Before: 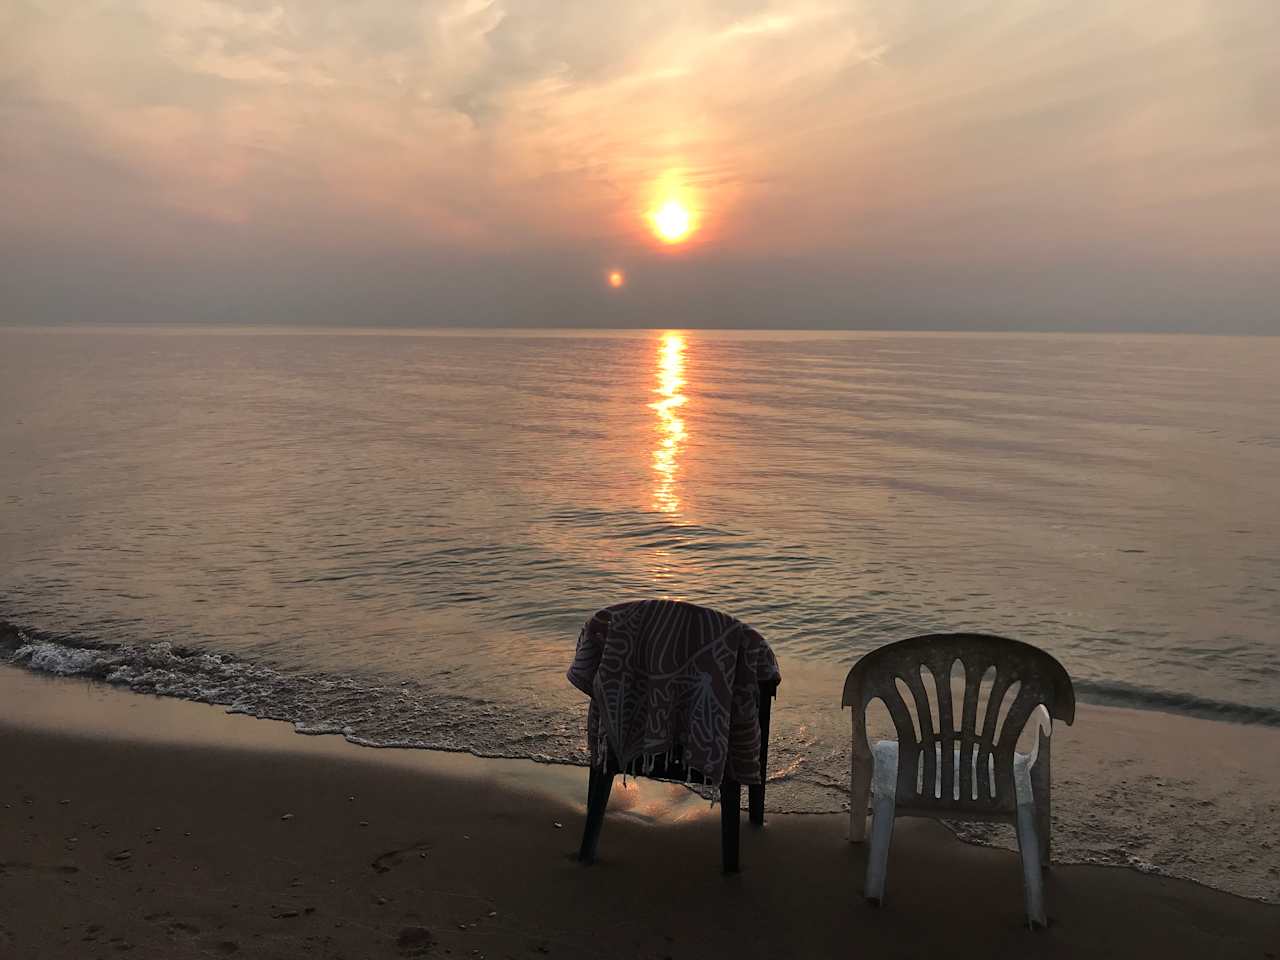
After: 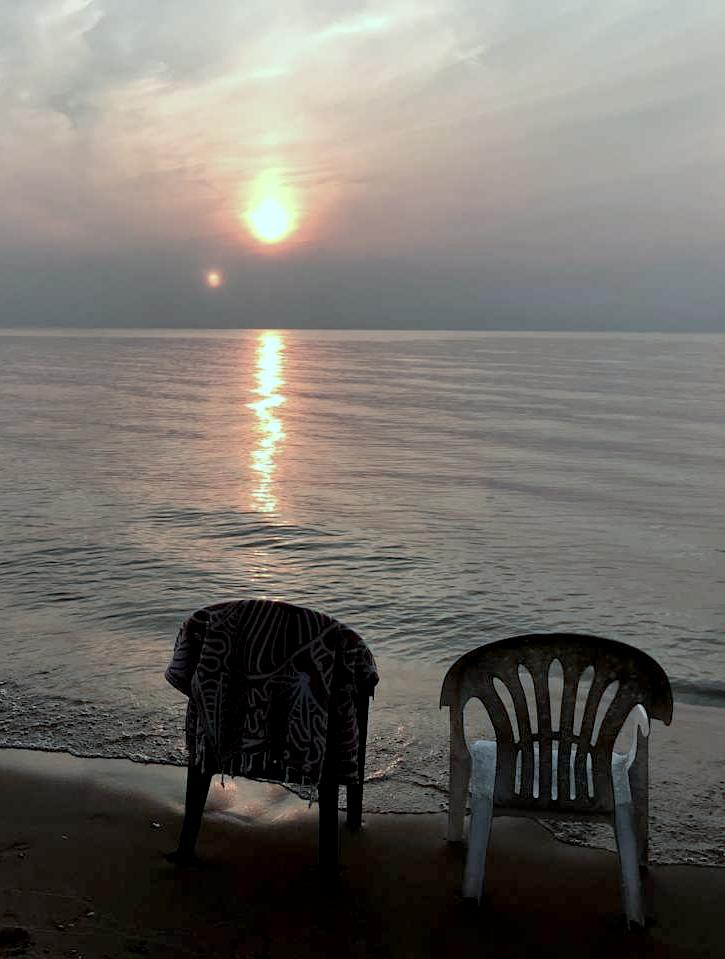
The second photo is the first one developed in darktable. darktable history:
crop: left 31.458%, top 0%, right 11.876%
color correction: highlights a* -12.64, highlights b* -18.1, saturation 0.7
exposure: black level correction 0.009, compensate highlight preservation false
